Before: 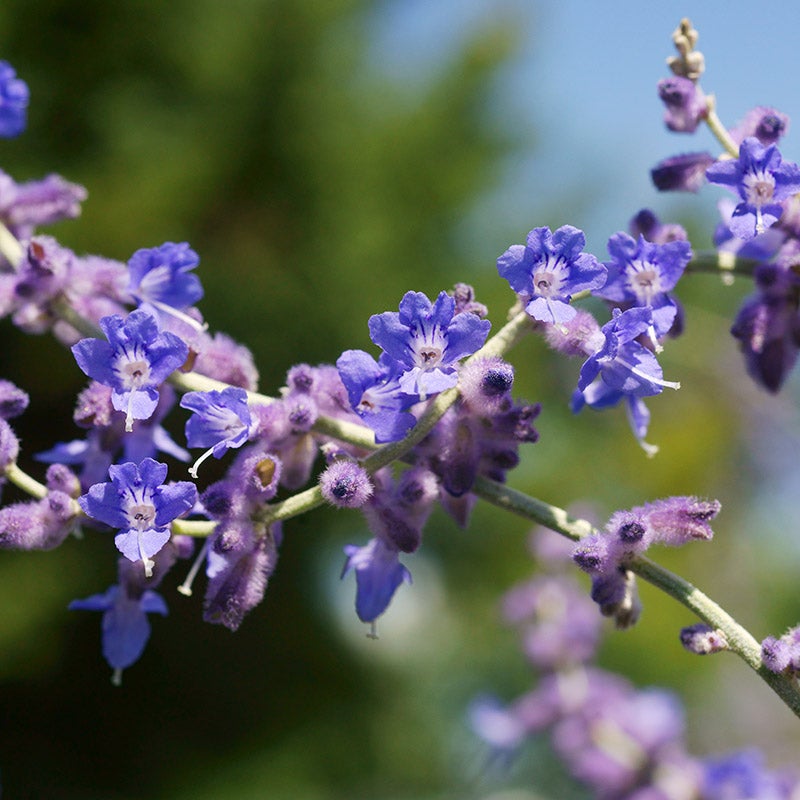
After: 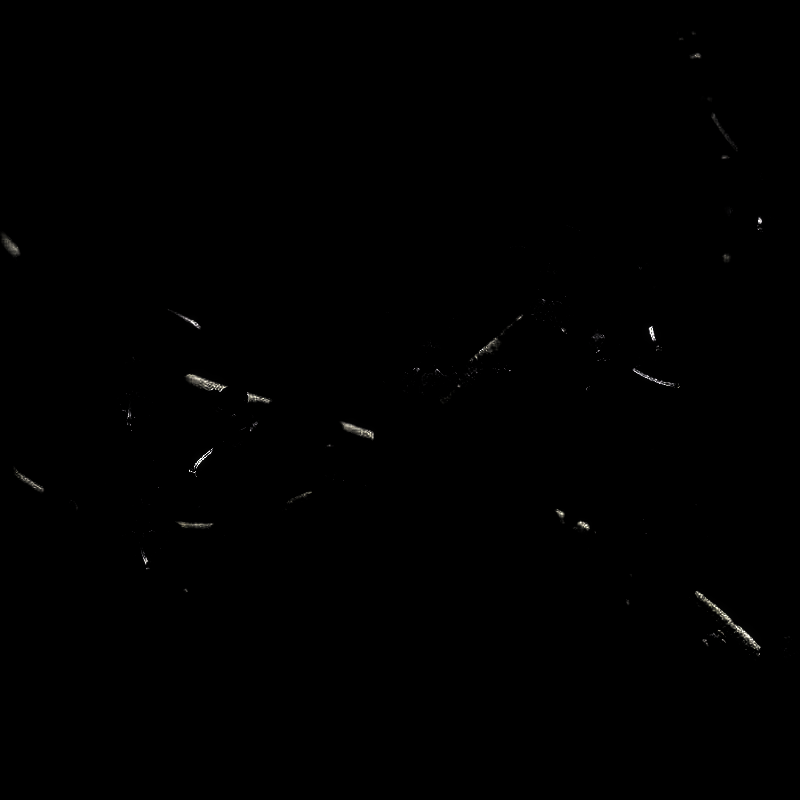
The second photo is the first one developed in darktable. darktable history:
levels: levels [0.721, 0.937, 0.997]
contrast brightness saturation: contrast 0.09, brightness -0.59, saturation 0.17
tone equalizer: on, module defaults
local contrast: detail 130%
